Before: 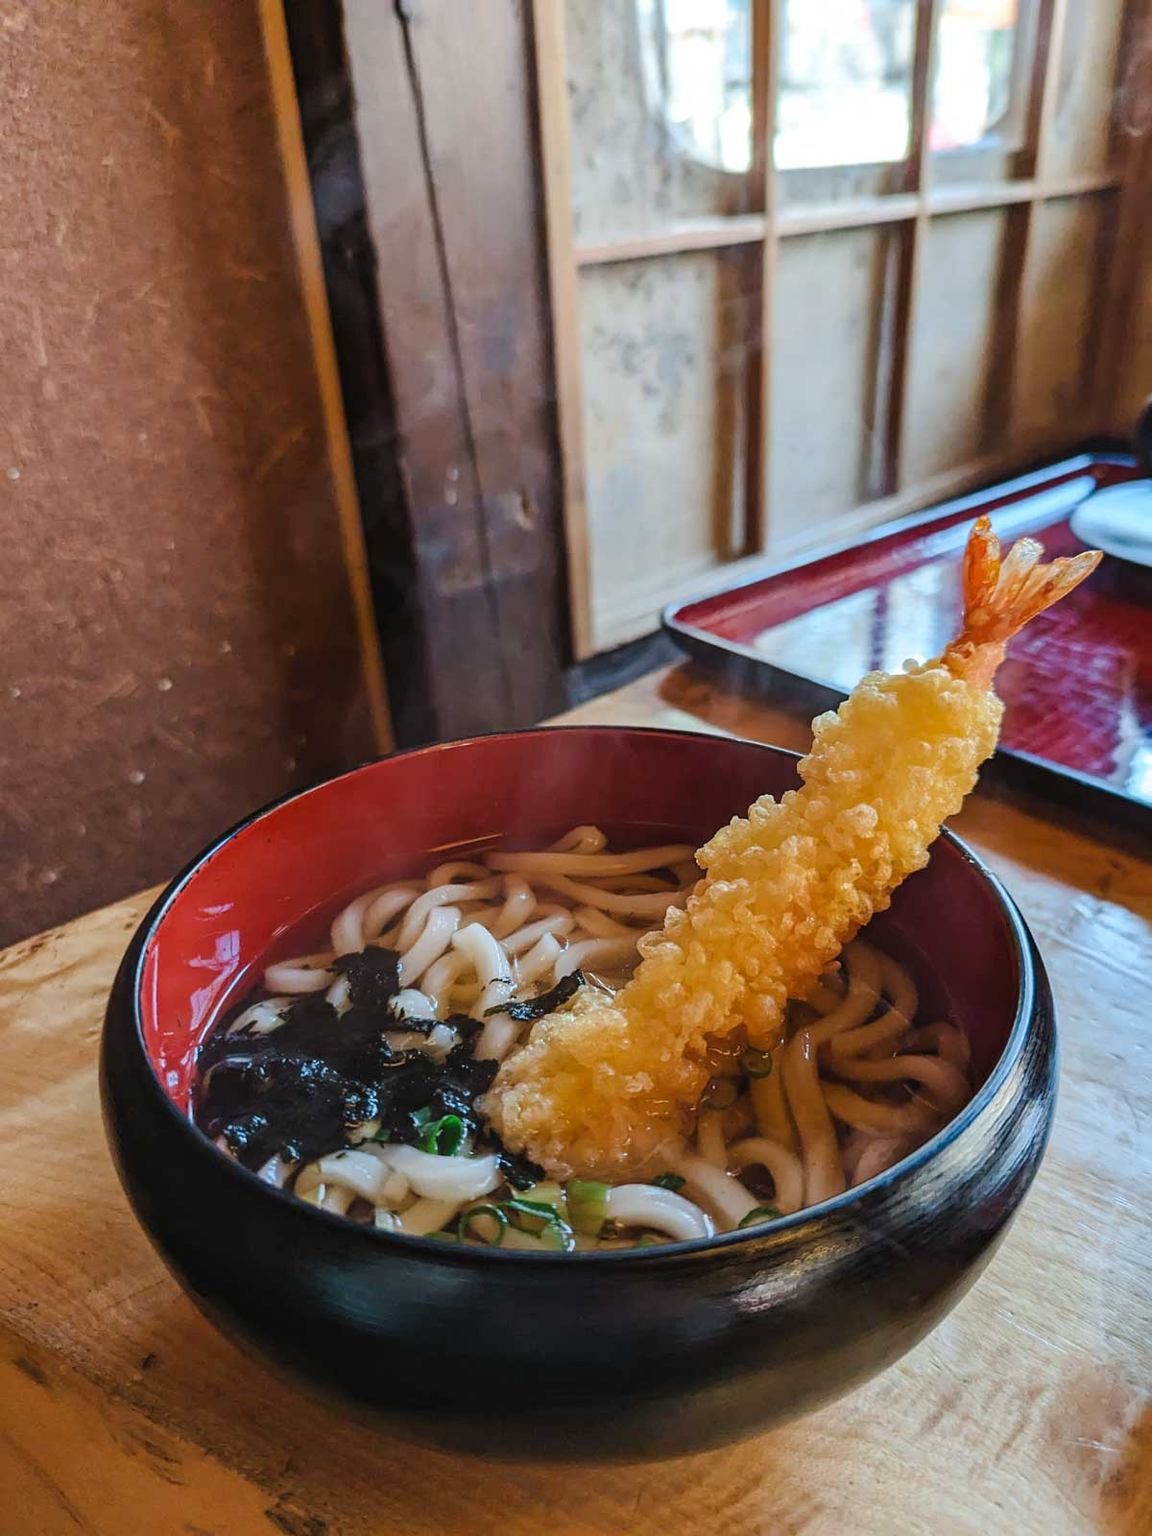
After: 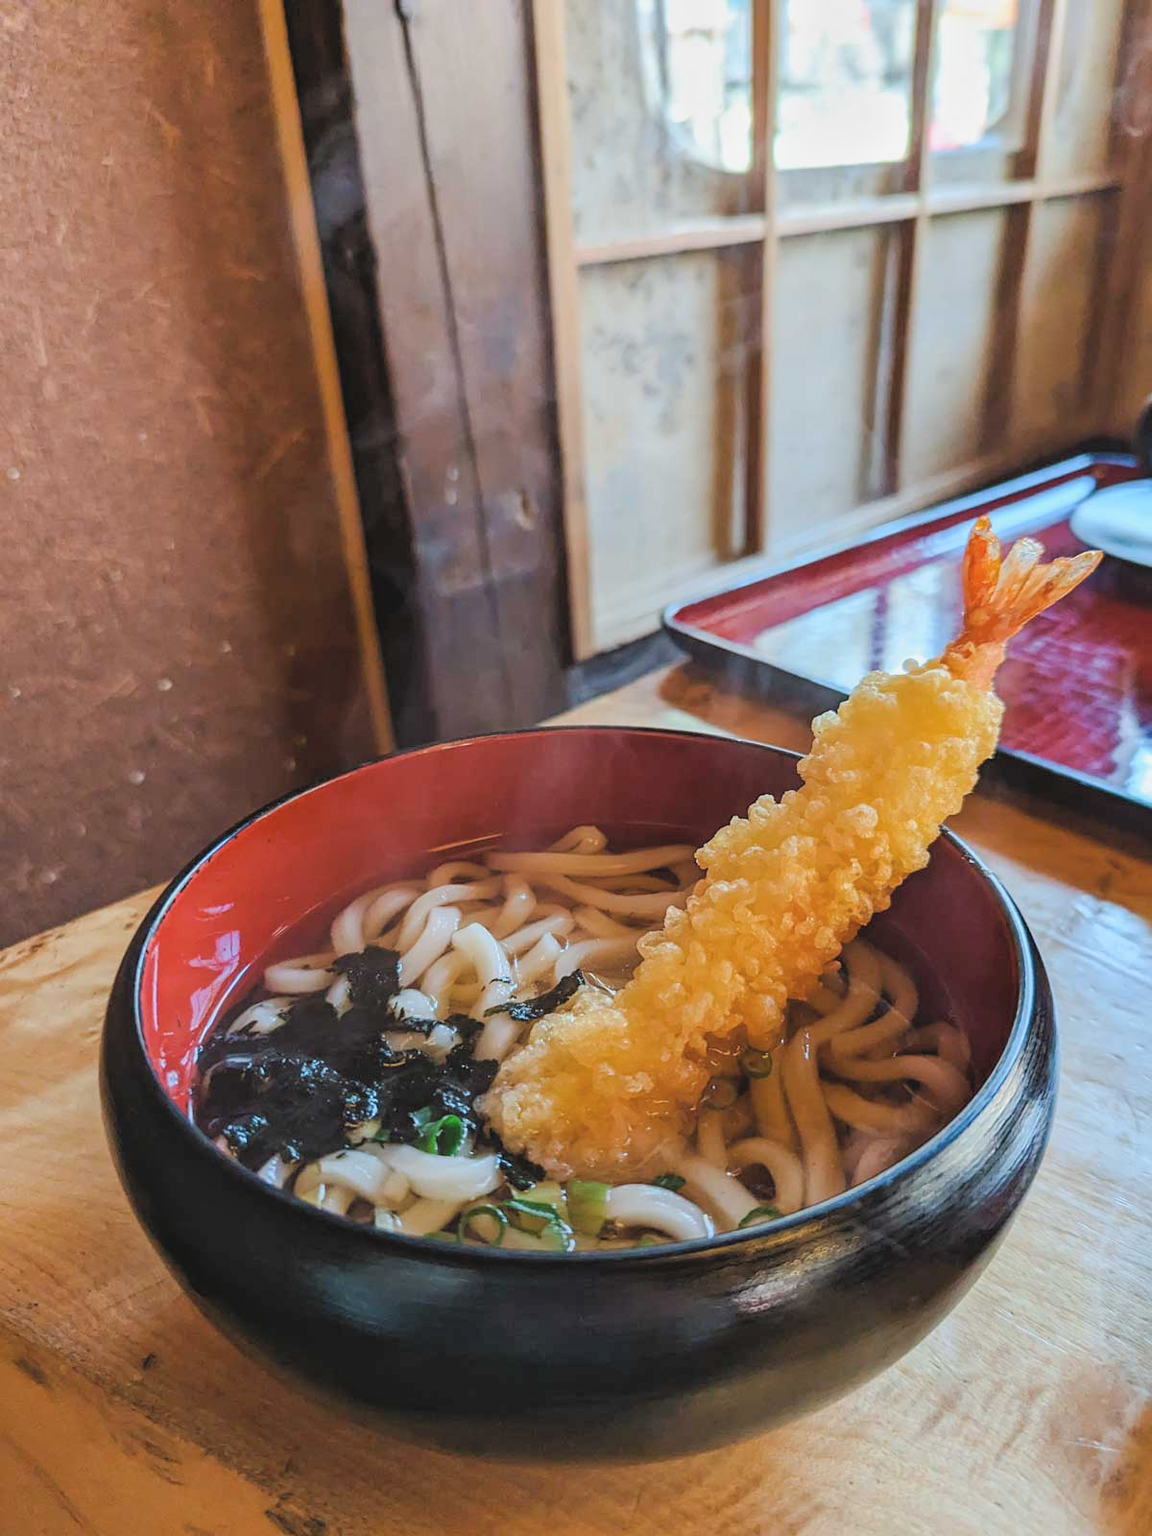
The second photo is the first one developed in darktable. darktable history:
contrast brightness saturation: brightness 0.17
shadows and highlights: radius 25.35, white point adjustment -5.3, compress 82.46%, soften with gaussian
